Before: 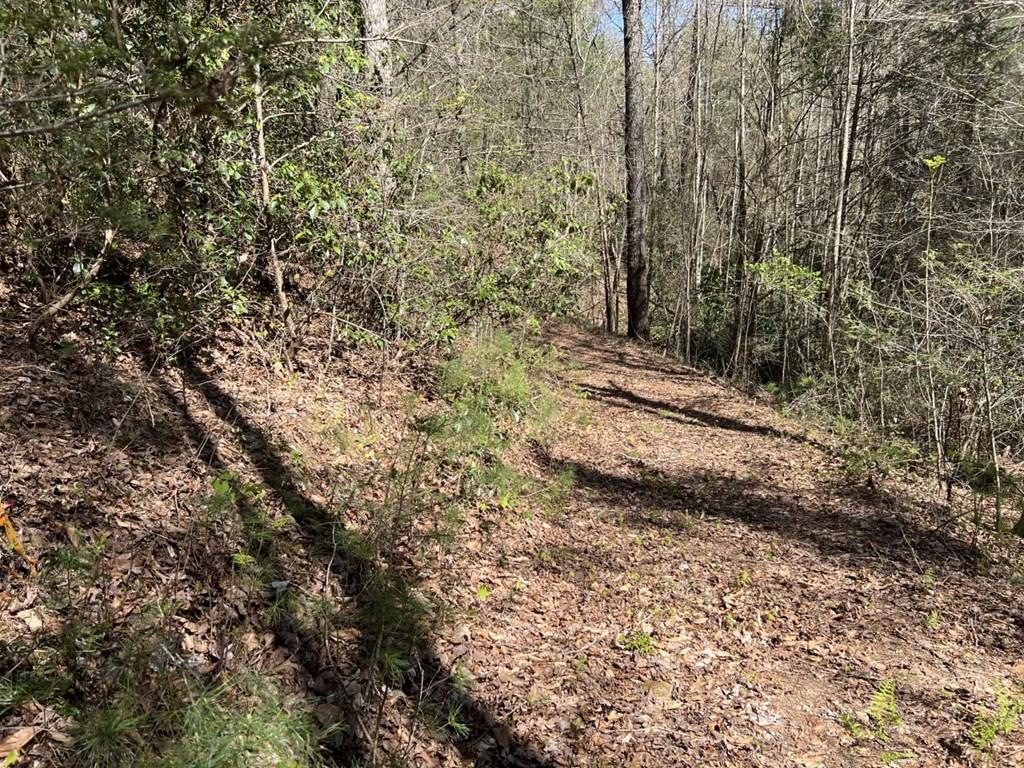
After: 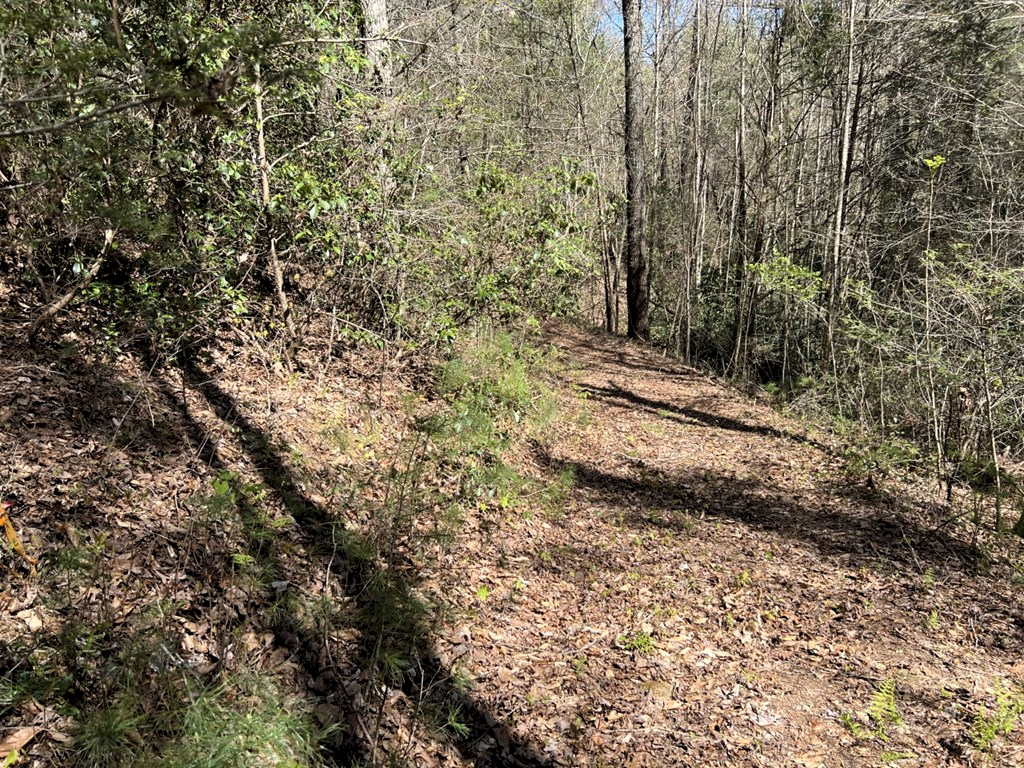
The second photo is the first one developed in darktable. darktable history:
local contrast: mode bilateral grid, contrast 10, coarseness 25, detail 110%, midtone range 0.2
levels: levels [0.031, 0.5, 0.969]
